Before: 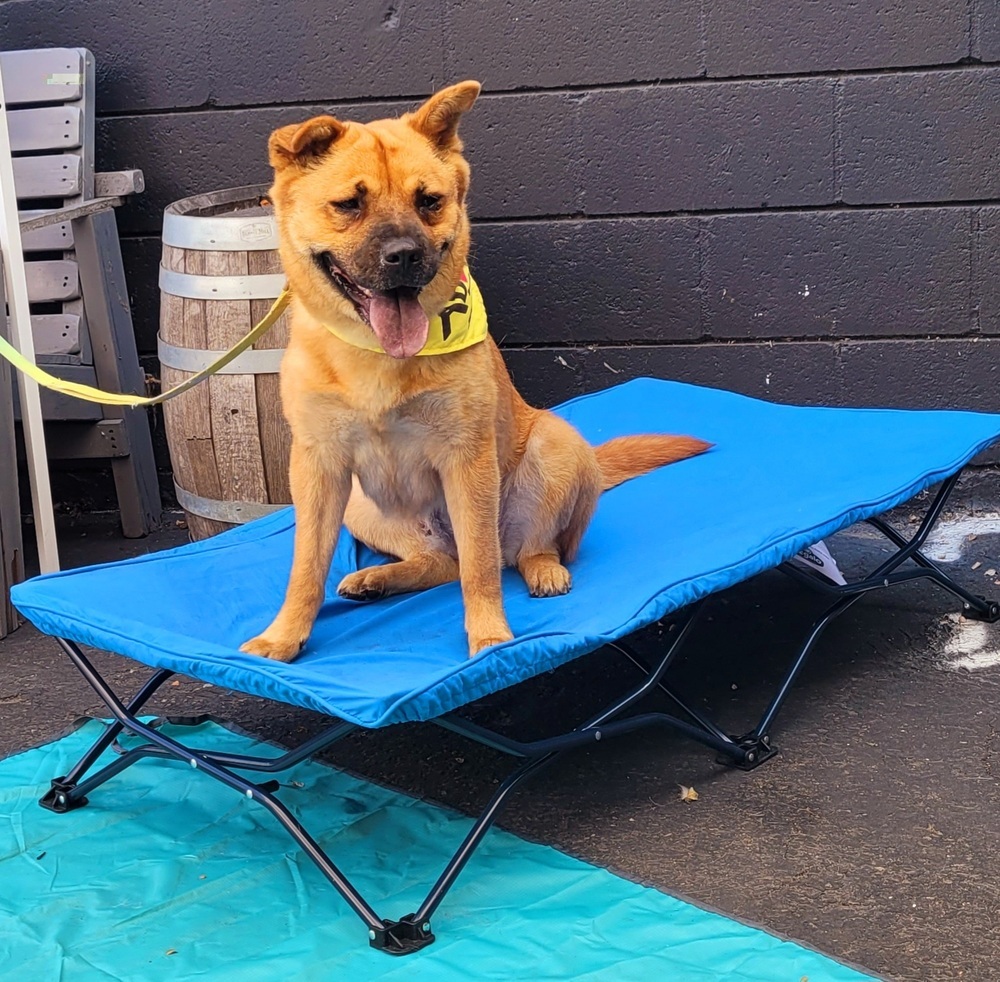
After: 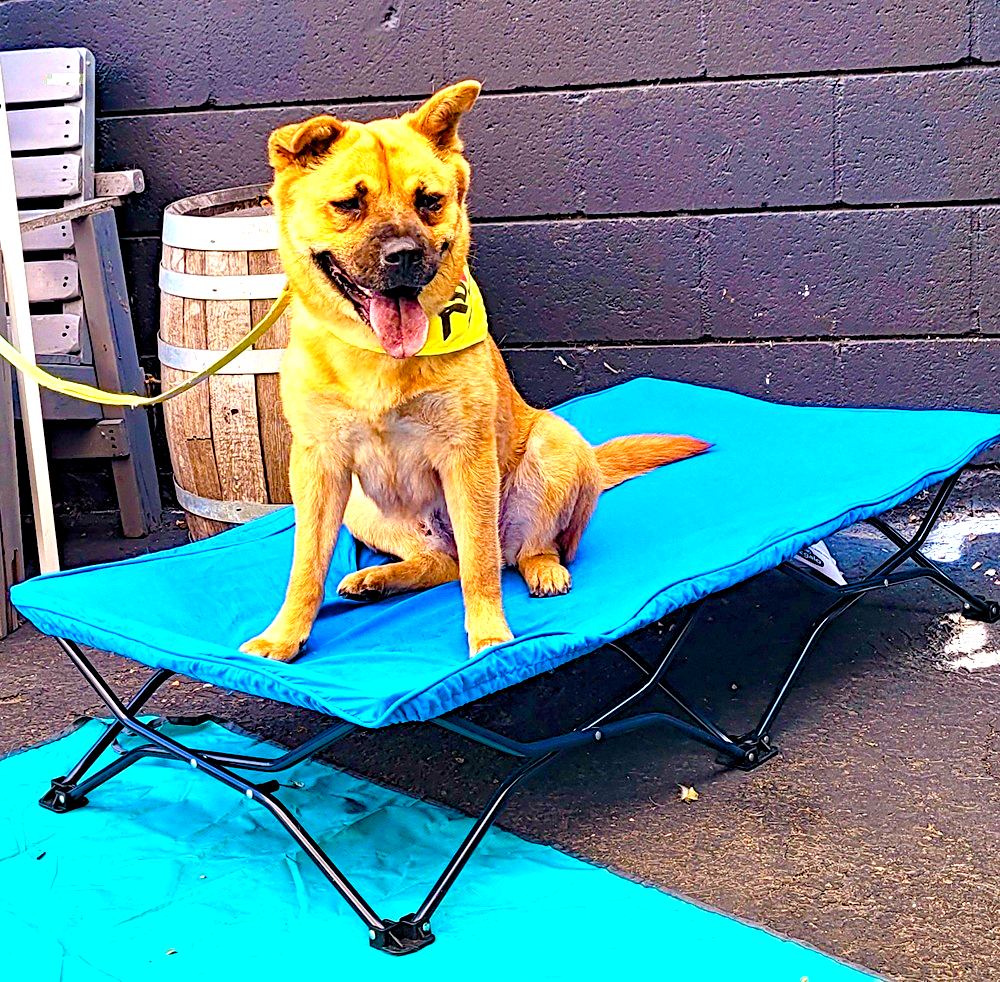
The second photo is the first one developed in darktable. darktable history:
diffuse or sharpen "sharpen demosaicing: AA filter": edge sensitivity 1, 1st order anisotropy 100%, 2nd order anisotropy 100%, 3rd order anisotropy 100%, 4th order anisotropy 100%, 1st order speed -25%, 2nd order speed -25%, 3rd order speed -25%, 4th order speed -25%
contrast equalizer: octaves 7, y [[0.6 ×6], [0.55 ×6], [0 ×6], [0 ×6], [0 ×6]], mix 0.3
haze removal: adaptive false
color balance rgb "light contrast": perceptual brilliance grading › highlights 10%, perceptual brilliance grading › mid-tones 5%, perceptual brilliance grading › shadows -10%
color balance rgb: perceptual saturation grading › global saturation 20%, perceptual saturation grading › highlights -25%, perceptual saturation grading › shadows 50.52%, global vibrance 40.24%
exposure: black level correction 0, exposure 1 EV, compensate exposure bias true, compensate highlight preservation false
